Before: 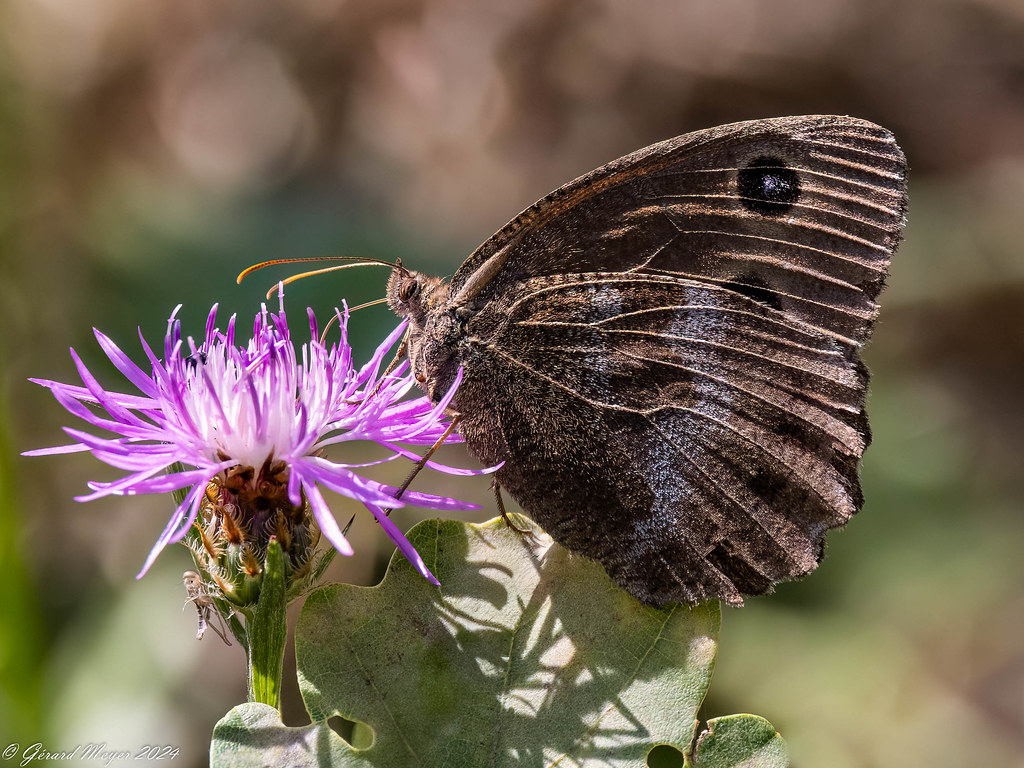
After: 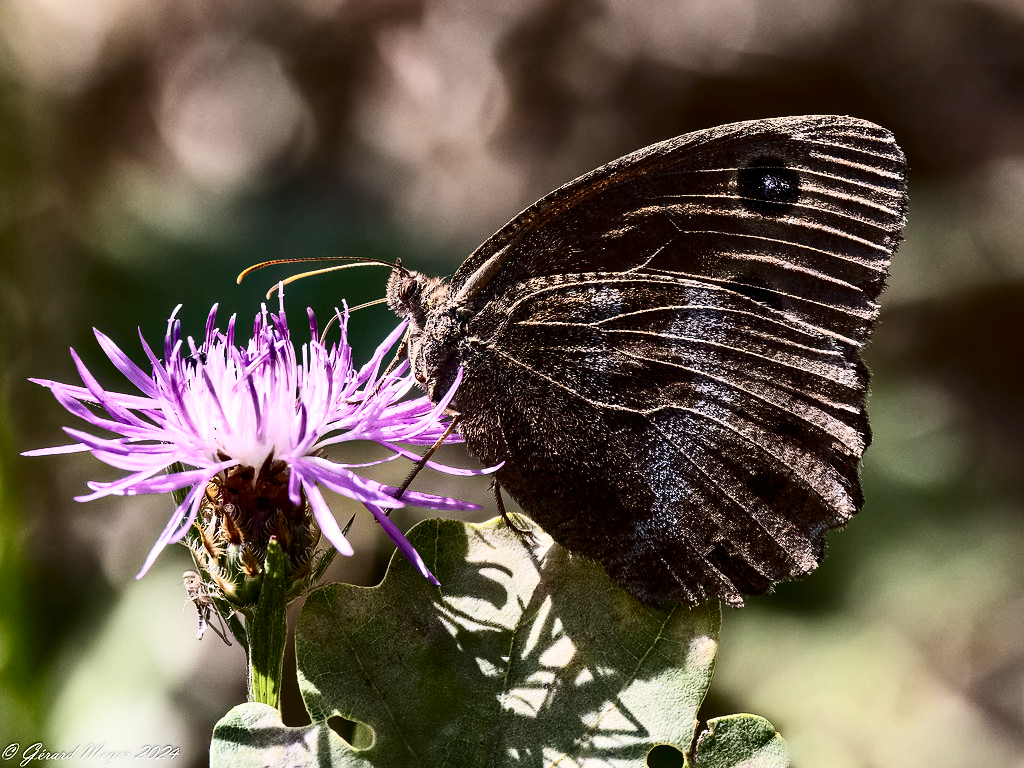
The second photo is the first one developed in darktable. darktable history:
contrast brightness saturation: contrast 0.483, saturation -0.098
color zones: curves: ch1 [(0.077, 0.436) (0.25, 0.5) (0.75, 0.5)]
